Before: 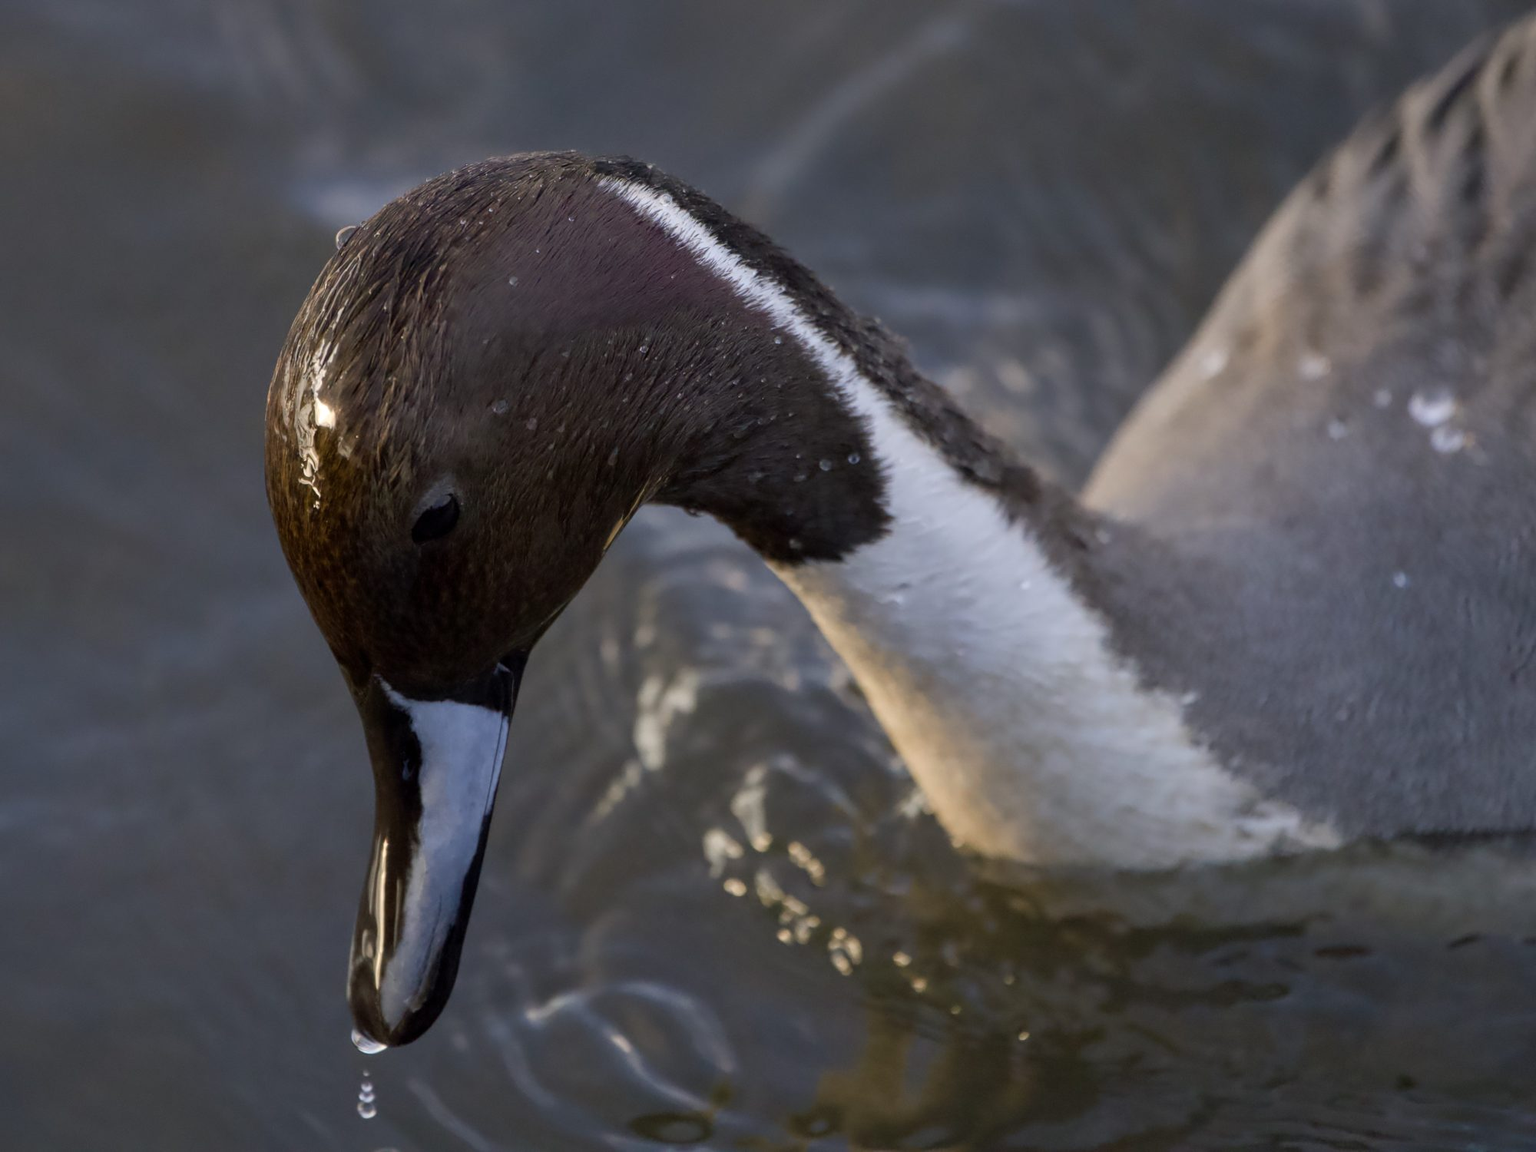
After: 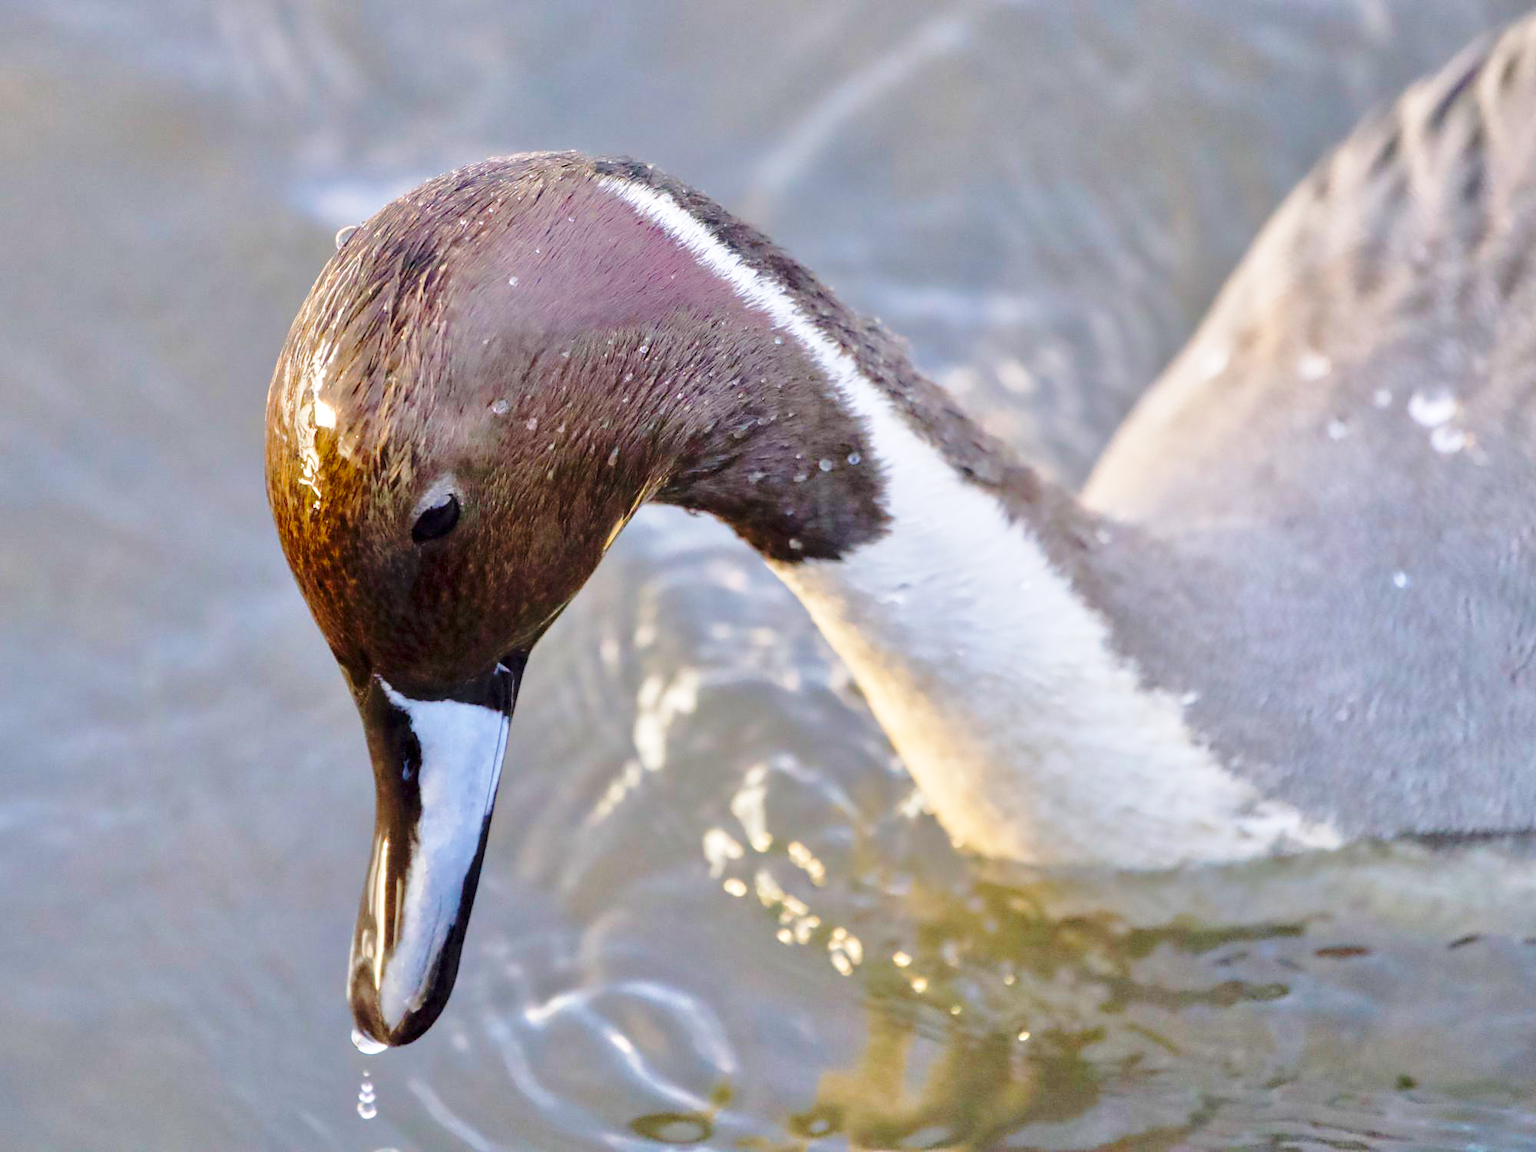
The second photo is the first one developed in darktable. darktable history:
tone equalizer: -8 EV 2 EV, -7 EV 2 EV, -6 EV 2 EV, -5 EV 2 EV, -4 EV 2 EV, -3 EV 1.5 EV, -2 EV 1 EV, -1 EV 0.5 EV
base curve: curves: ch0 [(0, 0) (0.028, 0.03) (0.121, 0.232) (0.46, 0.748) (0.859, 0.968) (1, 1)], preserve colors none
